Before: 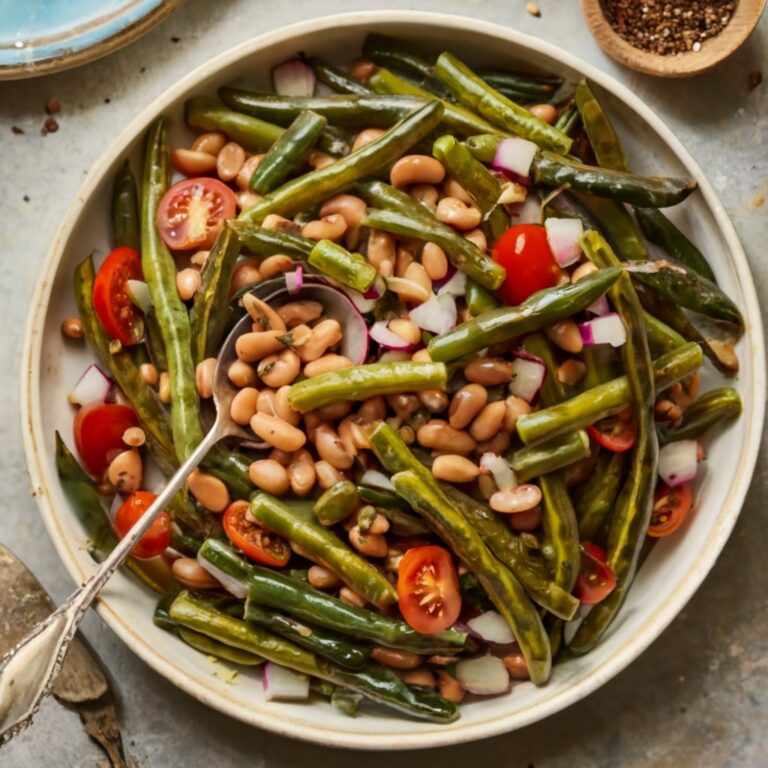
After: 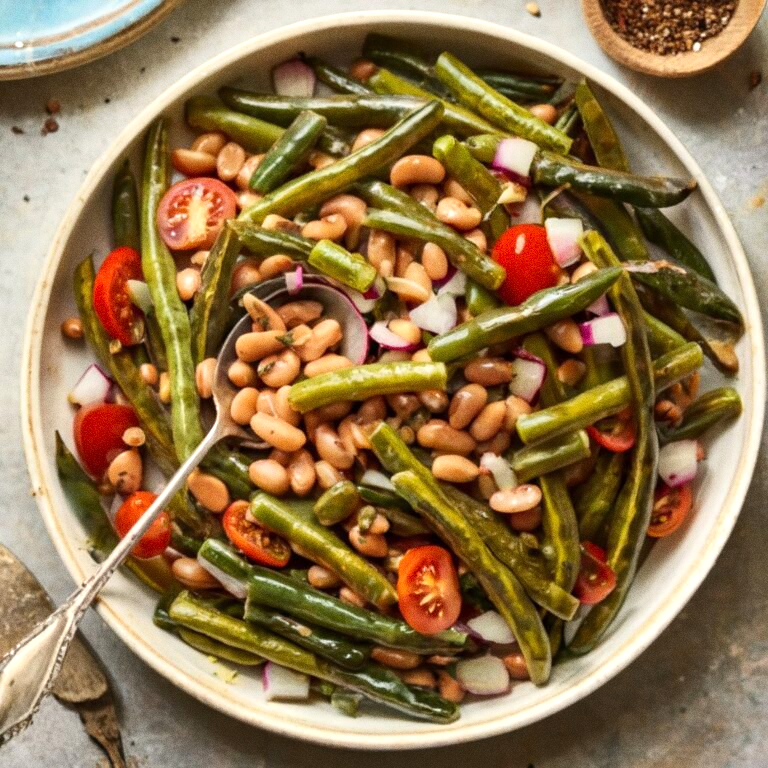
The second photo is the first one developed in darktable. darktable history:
grain: coarseness 0.09 ISO
exposure: exposure 0.375 EV, compensate highlight preservation false
